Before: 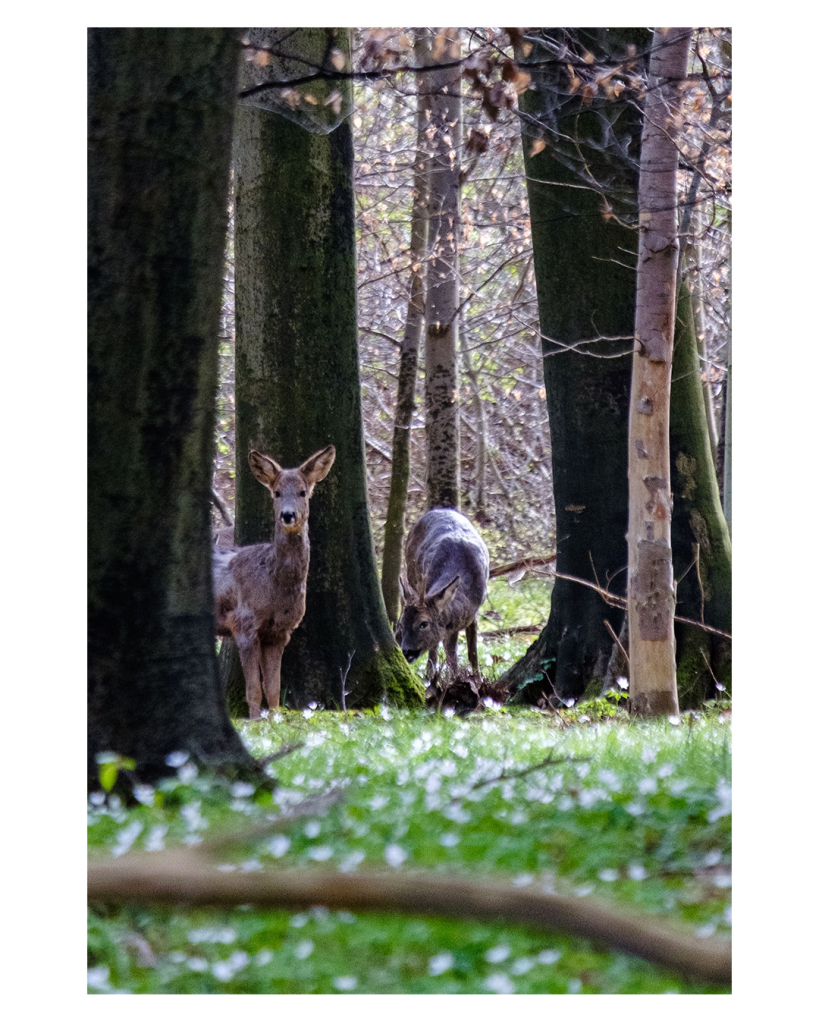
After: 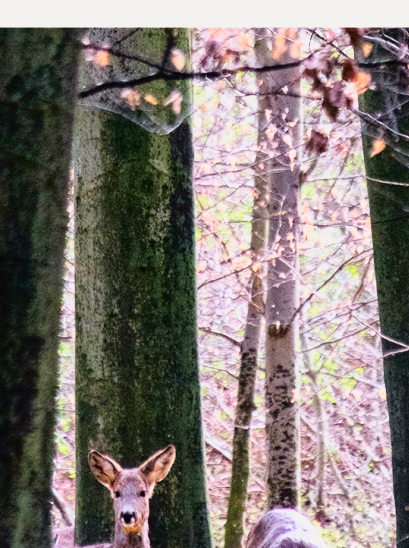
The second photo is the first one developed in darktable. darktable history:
crop: left 19.556%, right 30.401%, bottom 46.458%
tone curve: curves: ch0 [(0, 0.005) (0.103, 0.097) (0.18, 0.22) (0.378, 0.482) (0.504, 0.631) (0.663, 0.801) (0.834, 0.914) (1, 0.971)]; ch1 [(0, 0) (0.172, 0.123) (0.324, 0.253) (0.396, 0.388) (0.478, 0.461) (0.499, 0.498) (0.545, 0.587) (0.604, 0.692) (0.704, 0.818) (1, 1)]; ch2 [(0, 0) (0.411, 0.424) (0.496, 0.5) (0.521, 0.537) (0.555, 0.585) (0.628, 0.703) (1, 1)], color space Lab, independent channels, preserve colors none
base curve: curves: ch0 [(0, 0) (0.088, 0.125) (0.176, 0.251) (0.354, 0.501) (0.613, 0.749) (1, 0.877)], preserve colors none
